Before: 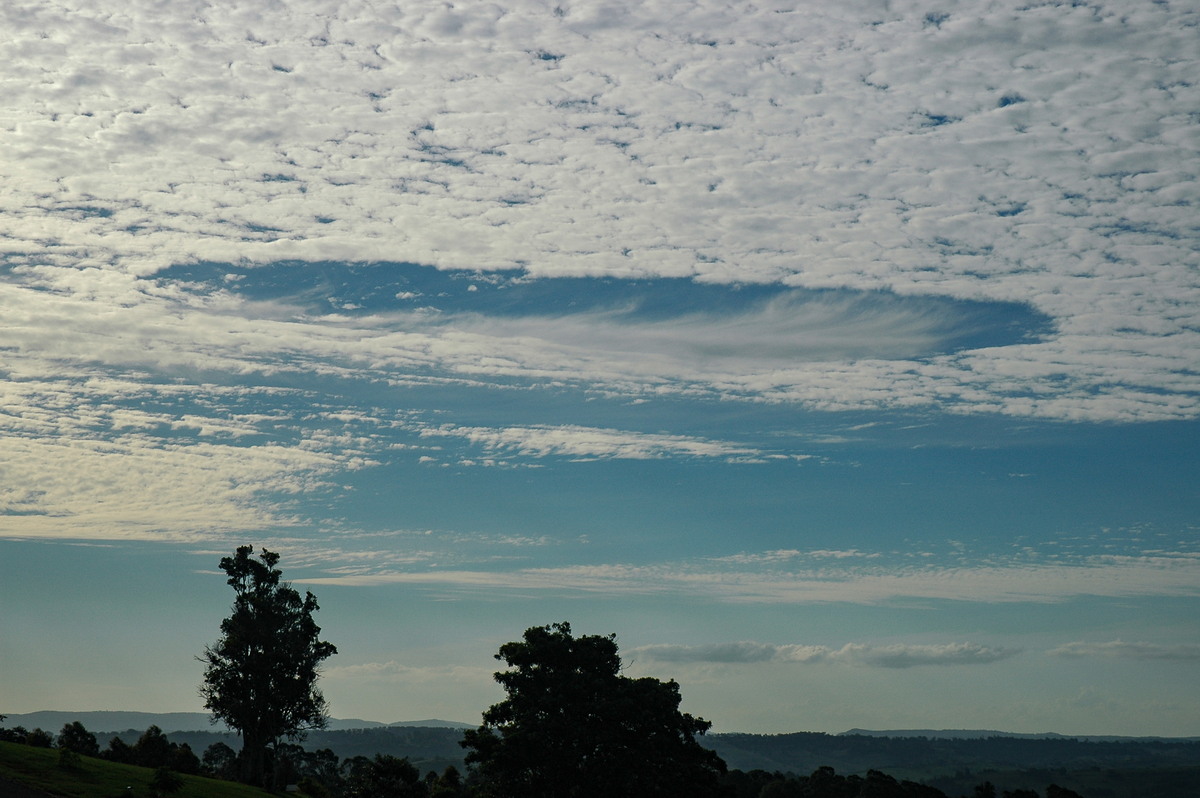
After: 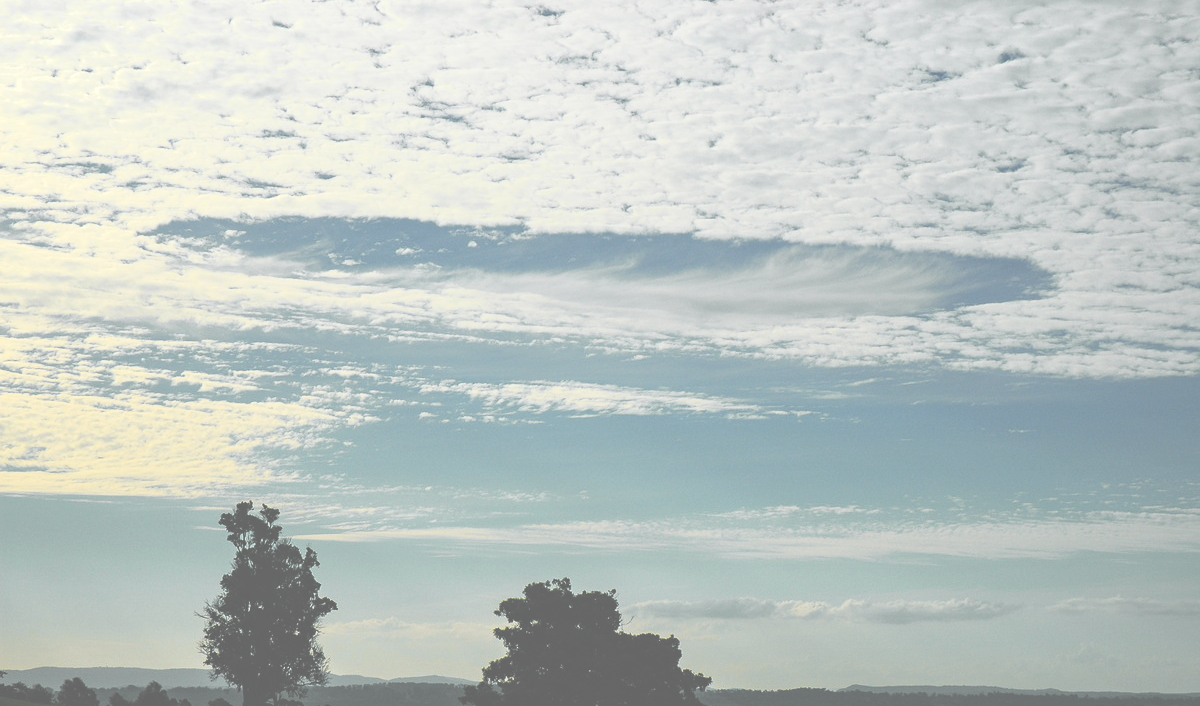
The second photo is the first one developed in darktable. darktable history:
tone equalizer: on, module defaults
tone curve: curves: ch0 [(0, 0.013) (0.129, 0.1) (0.327, 0.382) (0.489, 0.573) (0.66, 0.748) (0.858, 0.926) (1, 0.977)]; ch1 [(0, 0) (0.353, 0.344) (0.45, 0.46) (0.498, 0.498) (0.521, 0.512) (0.563, 0.559) (0.592, 0.585) (0.647, 0.68) (1, 1)]; ch2 [(0, 0) (0.333, 0.346) (0.375, 0.375) (0.427, 0.44) (0.476, 0.492) (0.511, 0.508) (0.528, 0.533) (0.579, 0.61) (0.612, 0.644) (0.66, 0.715) (1, 1)], color space Lab, independent channels, preserve colors none
crop and rotate: top 5.579%, bottom 5.866%
exposure: black level correction -0.071, exposure 0.5 EV, compensate exposure bias true, compensate highlight preservation false
